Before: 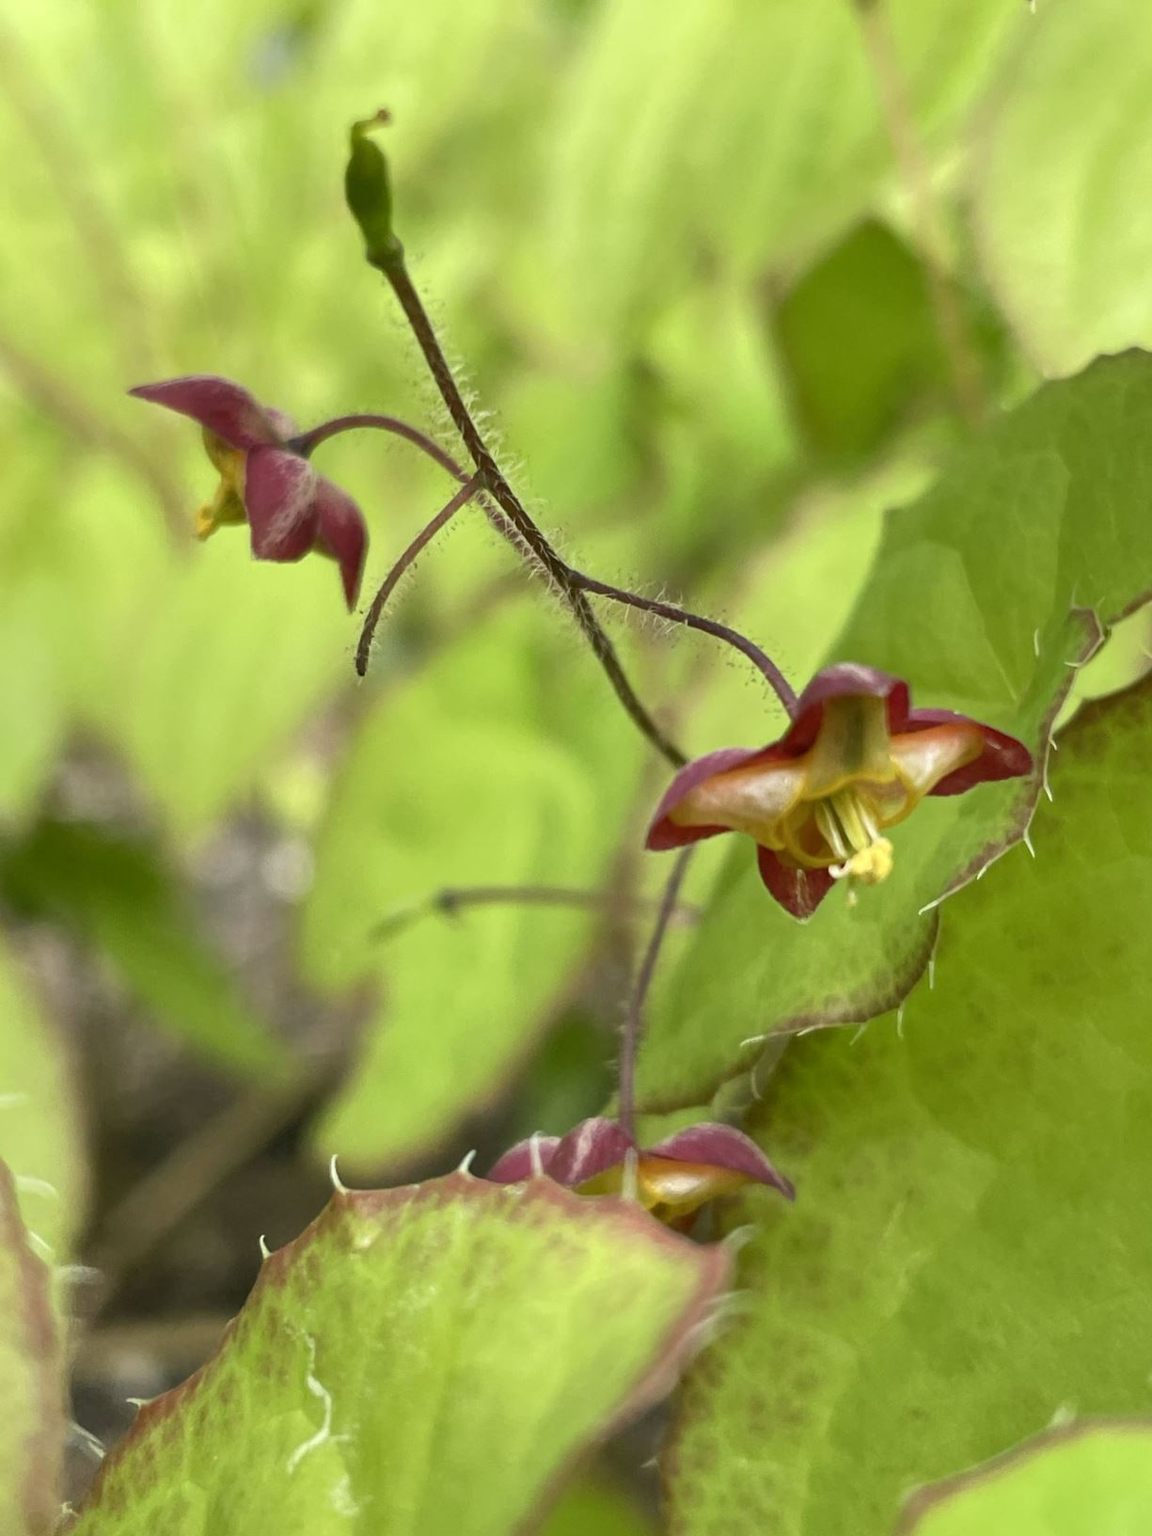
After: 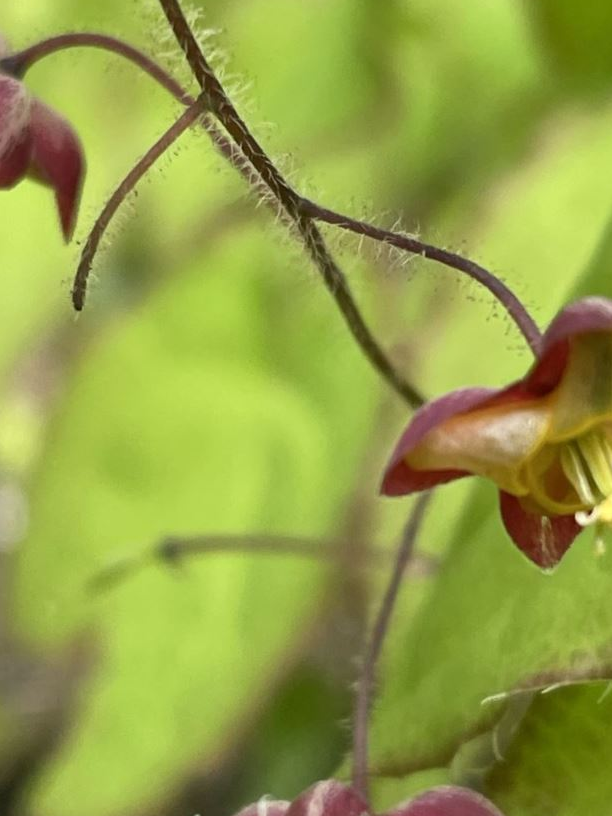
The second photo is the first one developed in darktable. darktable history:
tone equalizer: -8 EV -0.55 EV
crop: left 25%, top 25%, right 25%, bottom 25%
